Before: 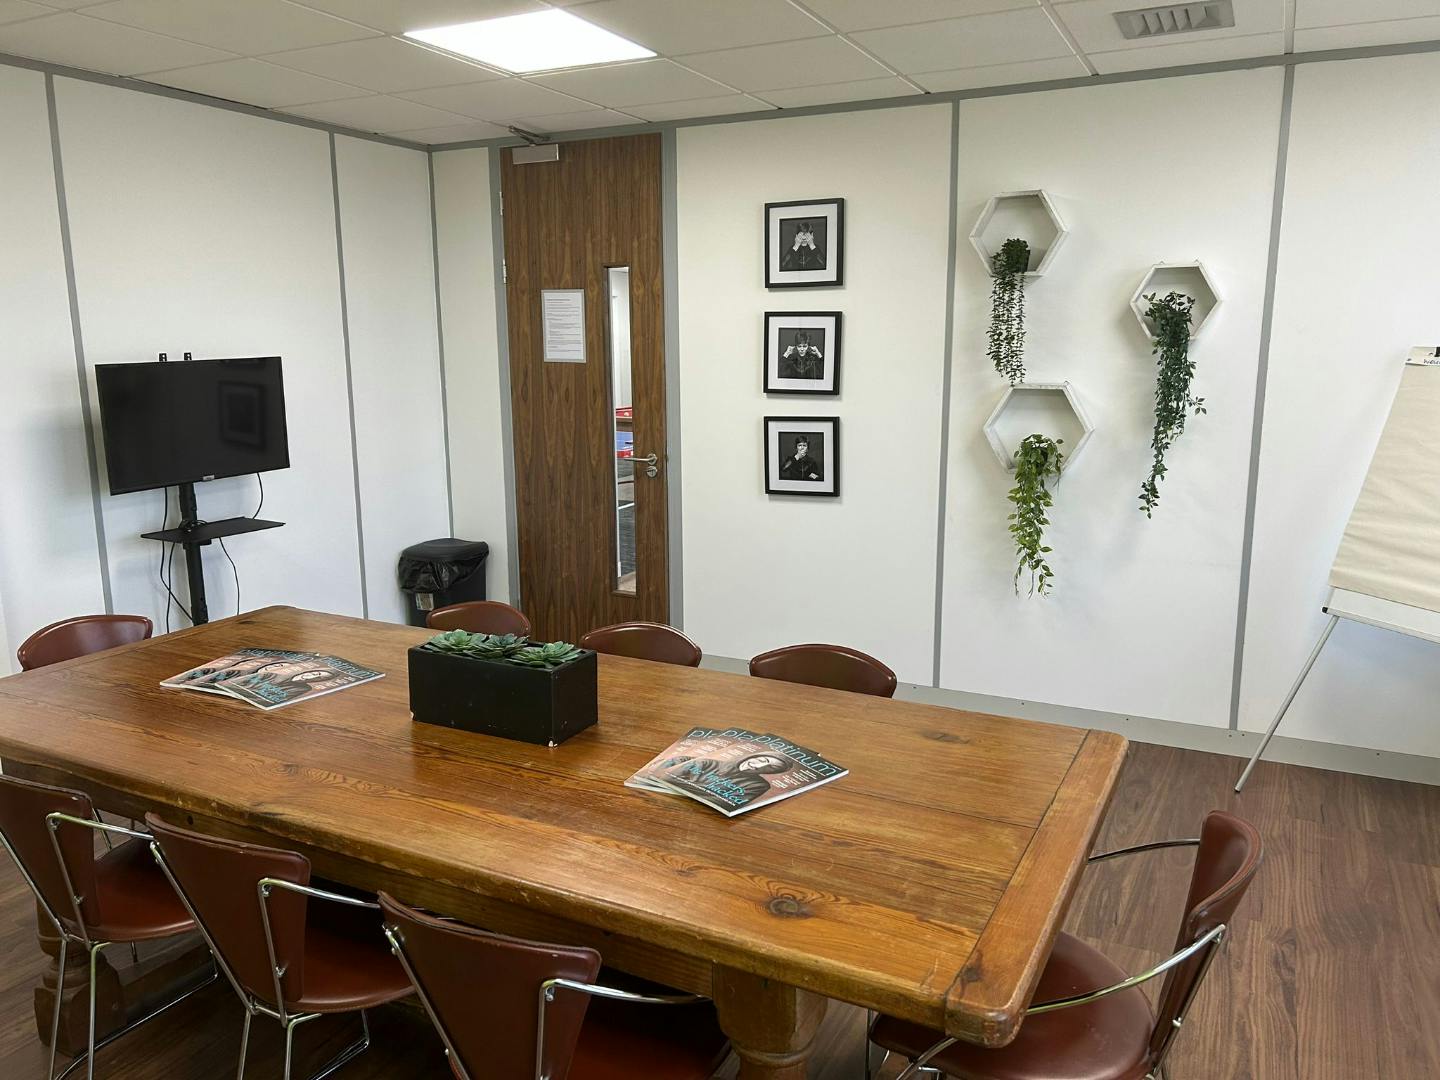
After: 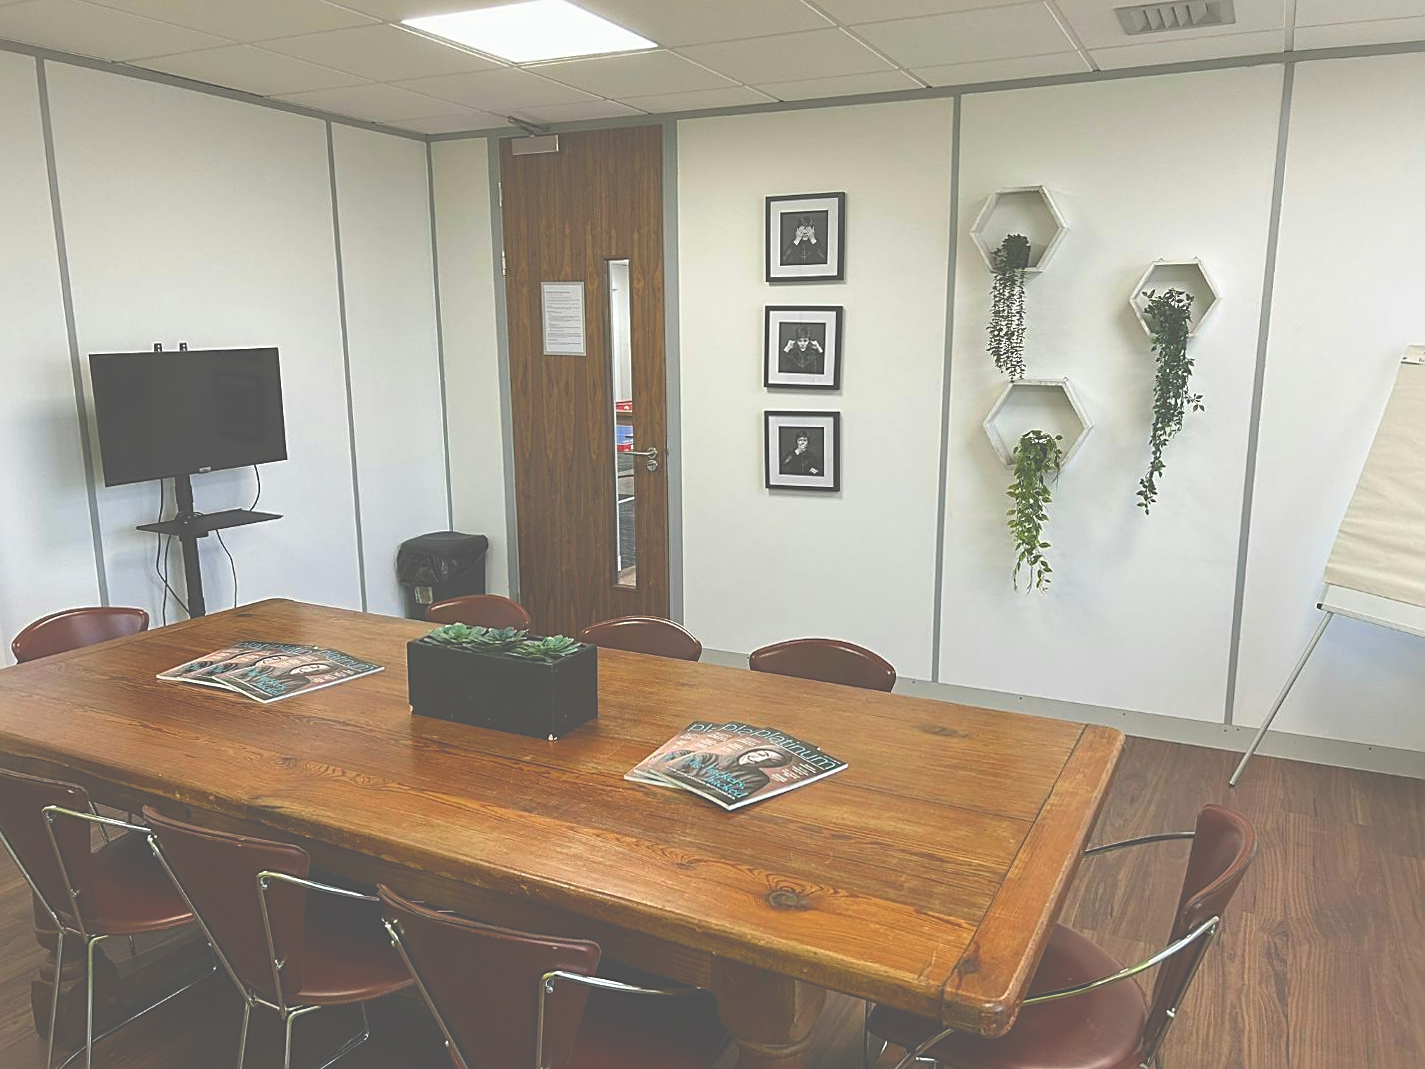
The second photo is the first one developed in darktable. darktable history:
tone equalizer: -7 EV 0.18 EV, -6 EV 0.12 EV, -5 EV 0.08 EV, -4 EV 0.04 EV, -2 EV -0.02 EV, -1 EV -0.04 EV, +0 EV -0.06 EV, luminance estimator HSV value / RGB max
rotate and perspective: rotation 0.174°, lens shift (vertical) 0.013, lens shift (horizontal) 0.019, shear 0.001, automatic cropping original format, crop left 0.007, crop right 0.991, crop top 0.016, crop bottom 0.997
exposure: black level correction -0.087, compensate highlight preservation false
sharpen: on, module defaults
color zones: curves: ch0 [(0, 0.613) (0.01, 0.613) (0.245, 0.448) (0.498, 0.529) (0.642, 0.665) (0.879, 0.777) (0.99, 0.613)]; ch1 [(0, 0) (0.143, 0) (0.286, 0) (0.429, 0) (0.571, 0) (0.714, 0) (0.857, 0)], mix -121.96%
color balance rgb: perceptual saturation grading › global saturation 20%, perceptual saturation grading › highlights -25%, perceptual saturation grading › shadows 25%
